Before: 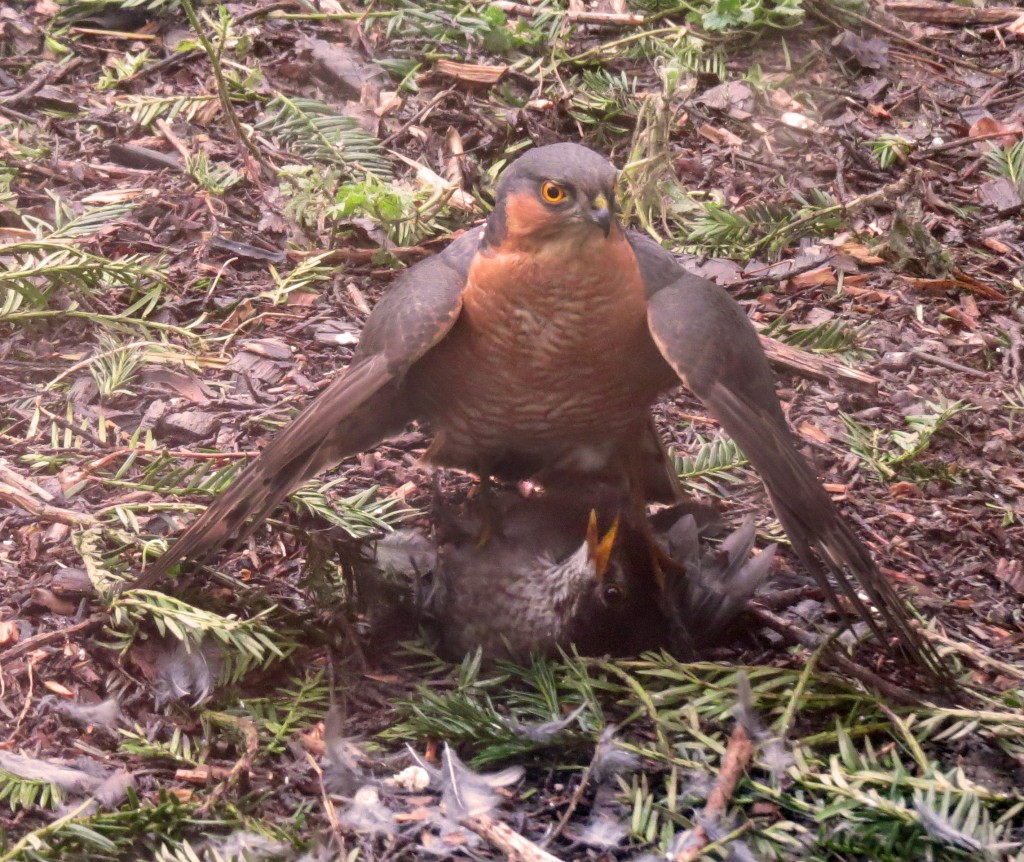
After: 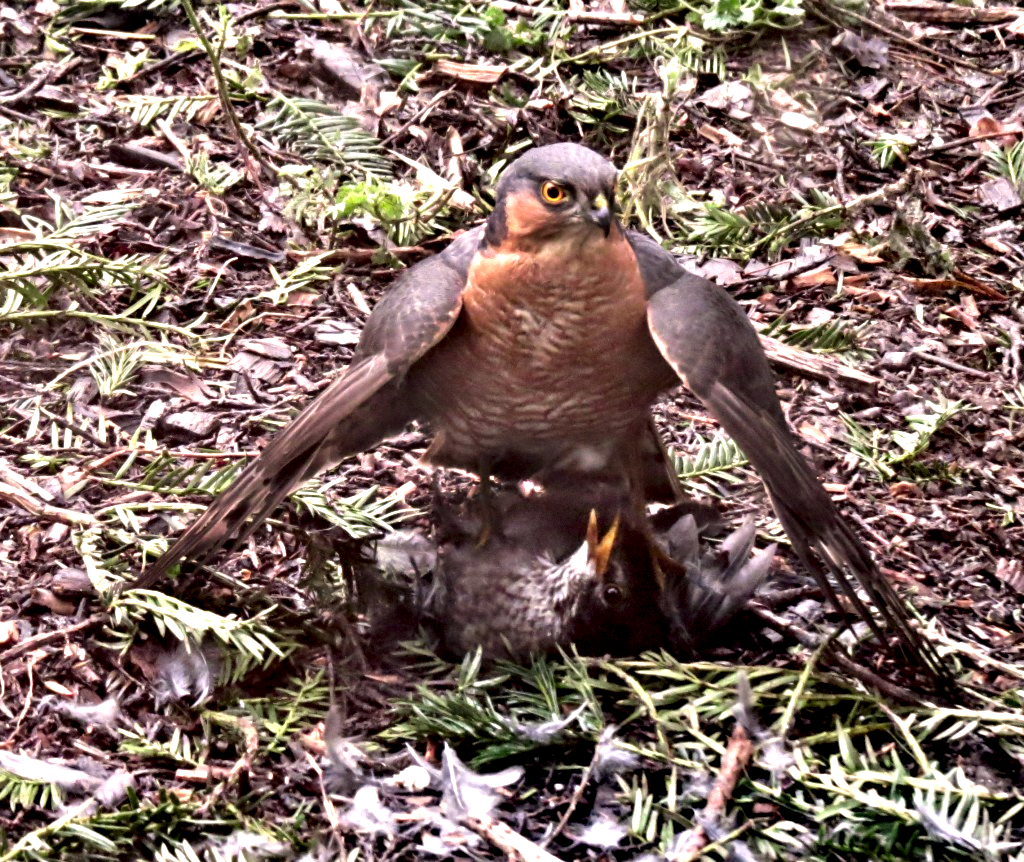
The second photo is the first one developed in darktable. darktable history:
contrast equalizer: y [[0.48, 0.654, 0.731, 0.706, 0.772, 0.382], [0.55 ×6], [0 ×6], [0 ×6], [0 ×6]]
